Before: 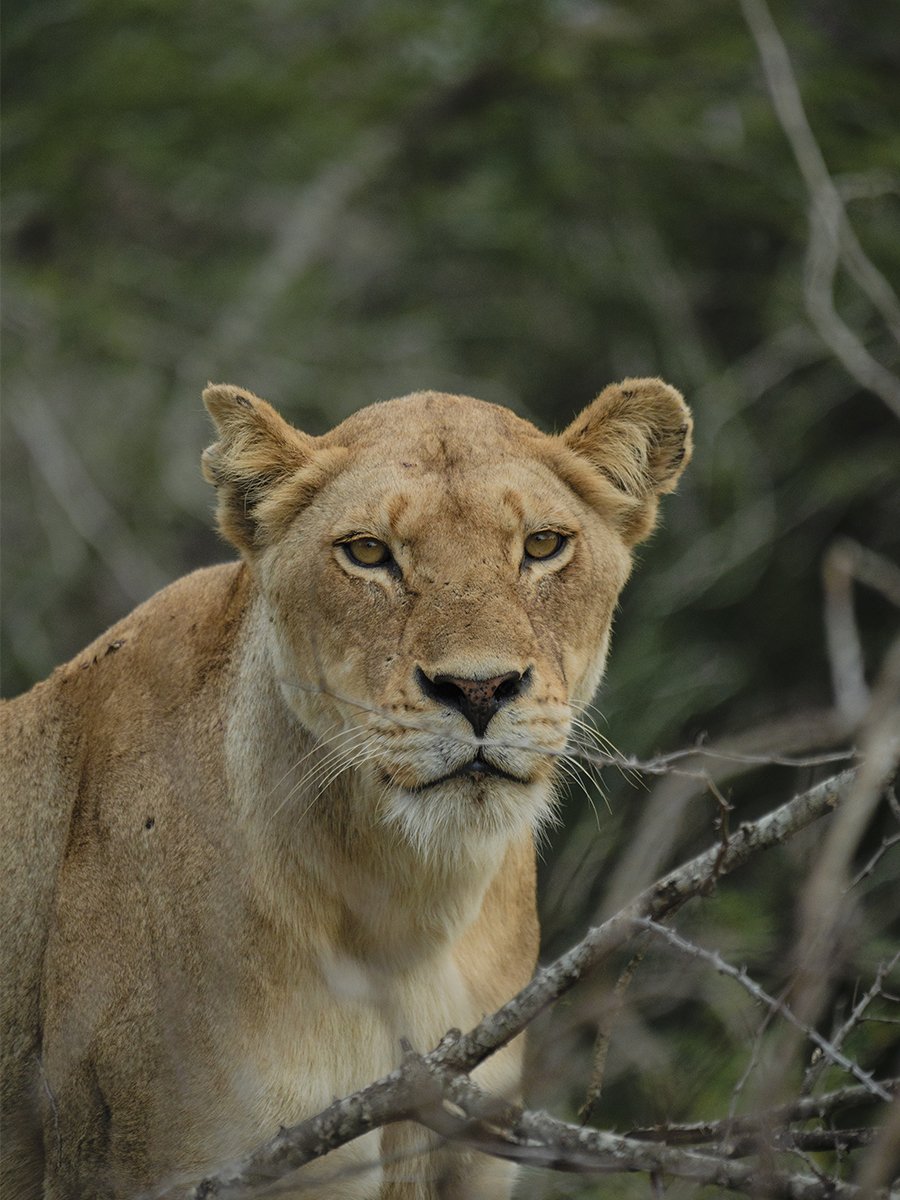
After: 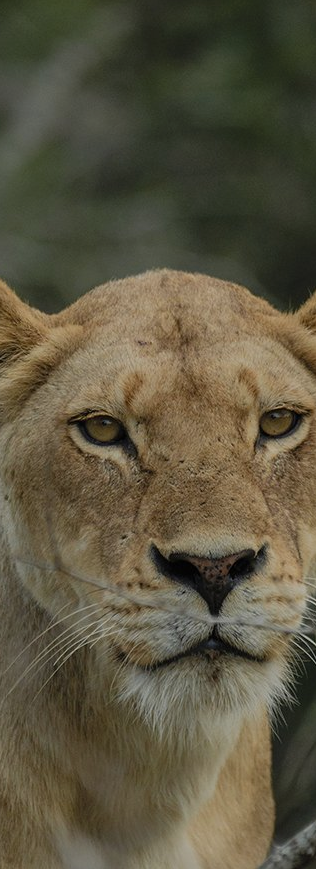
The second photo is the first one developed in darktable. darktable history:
crop and rotate: left 29.476%, top 10.214%, right 35.32%, bottom 17.333%
exposure: exposure -0.36 EV, compensate highlight preservation false
